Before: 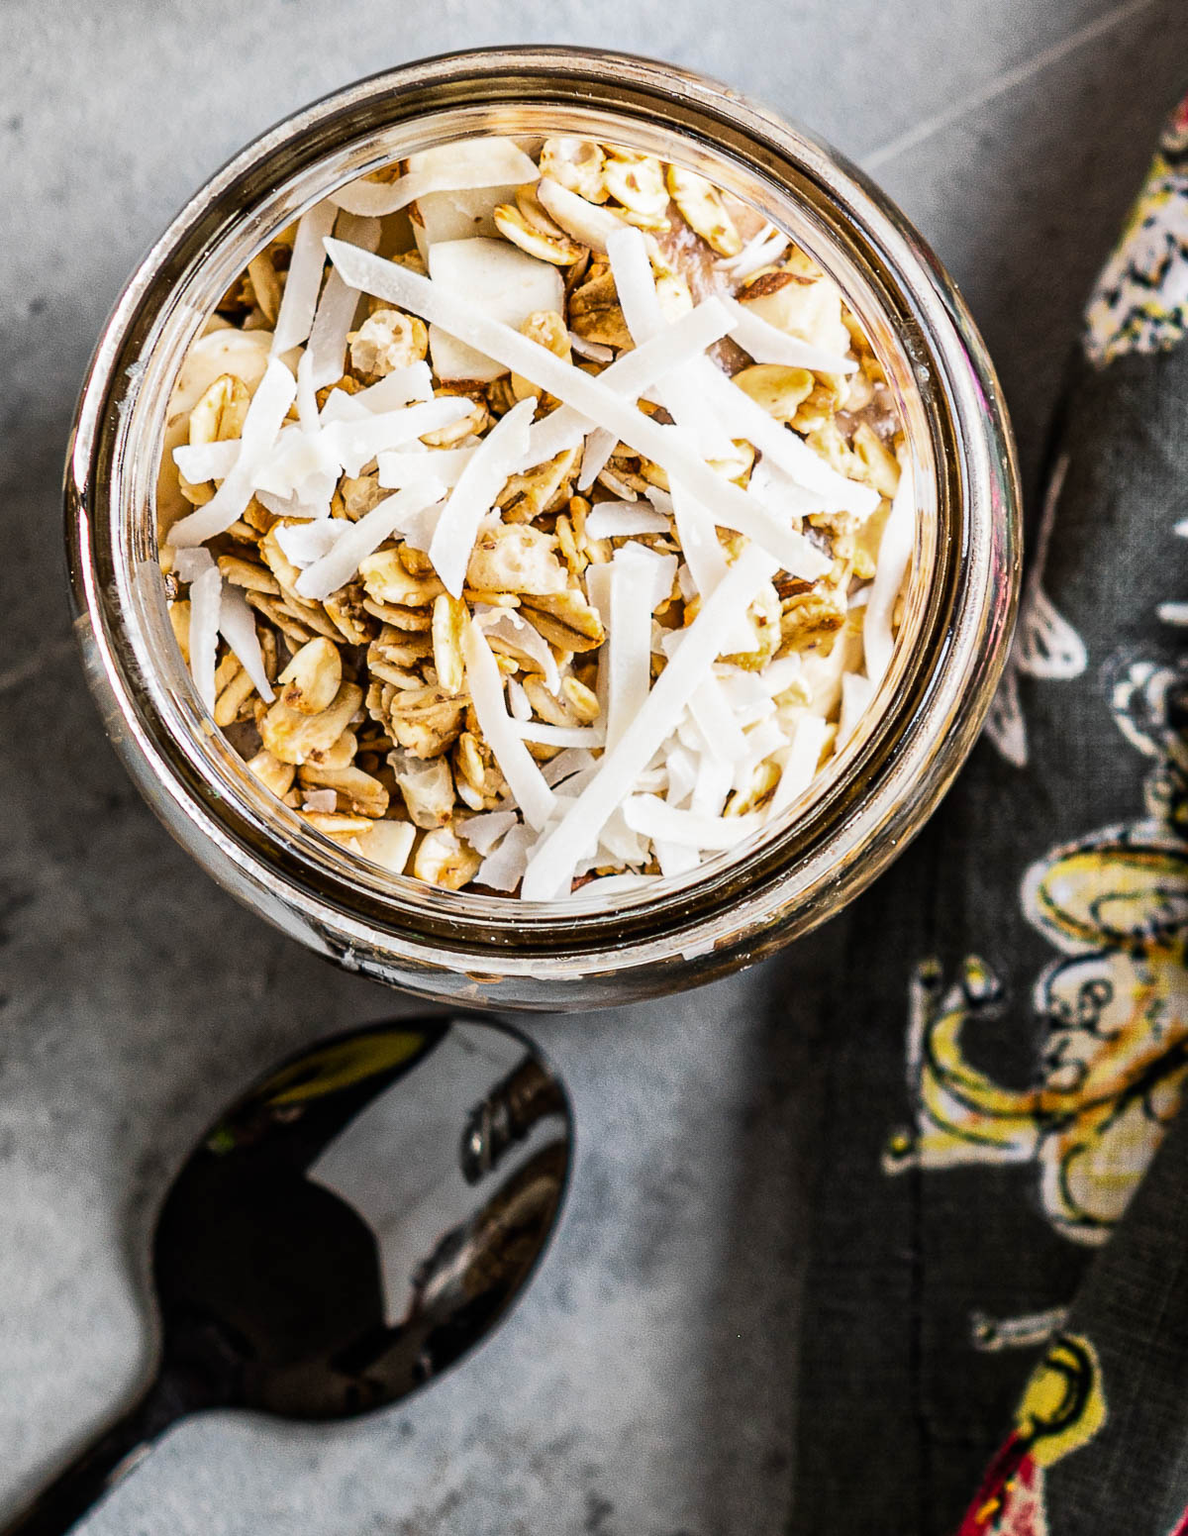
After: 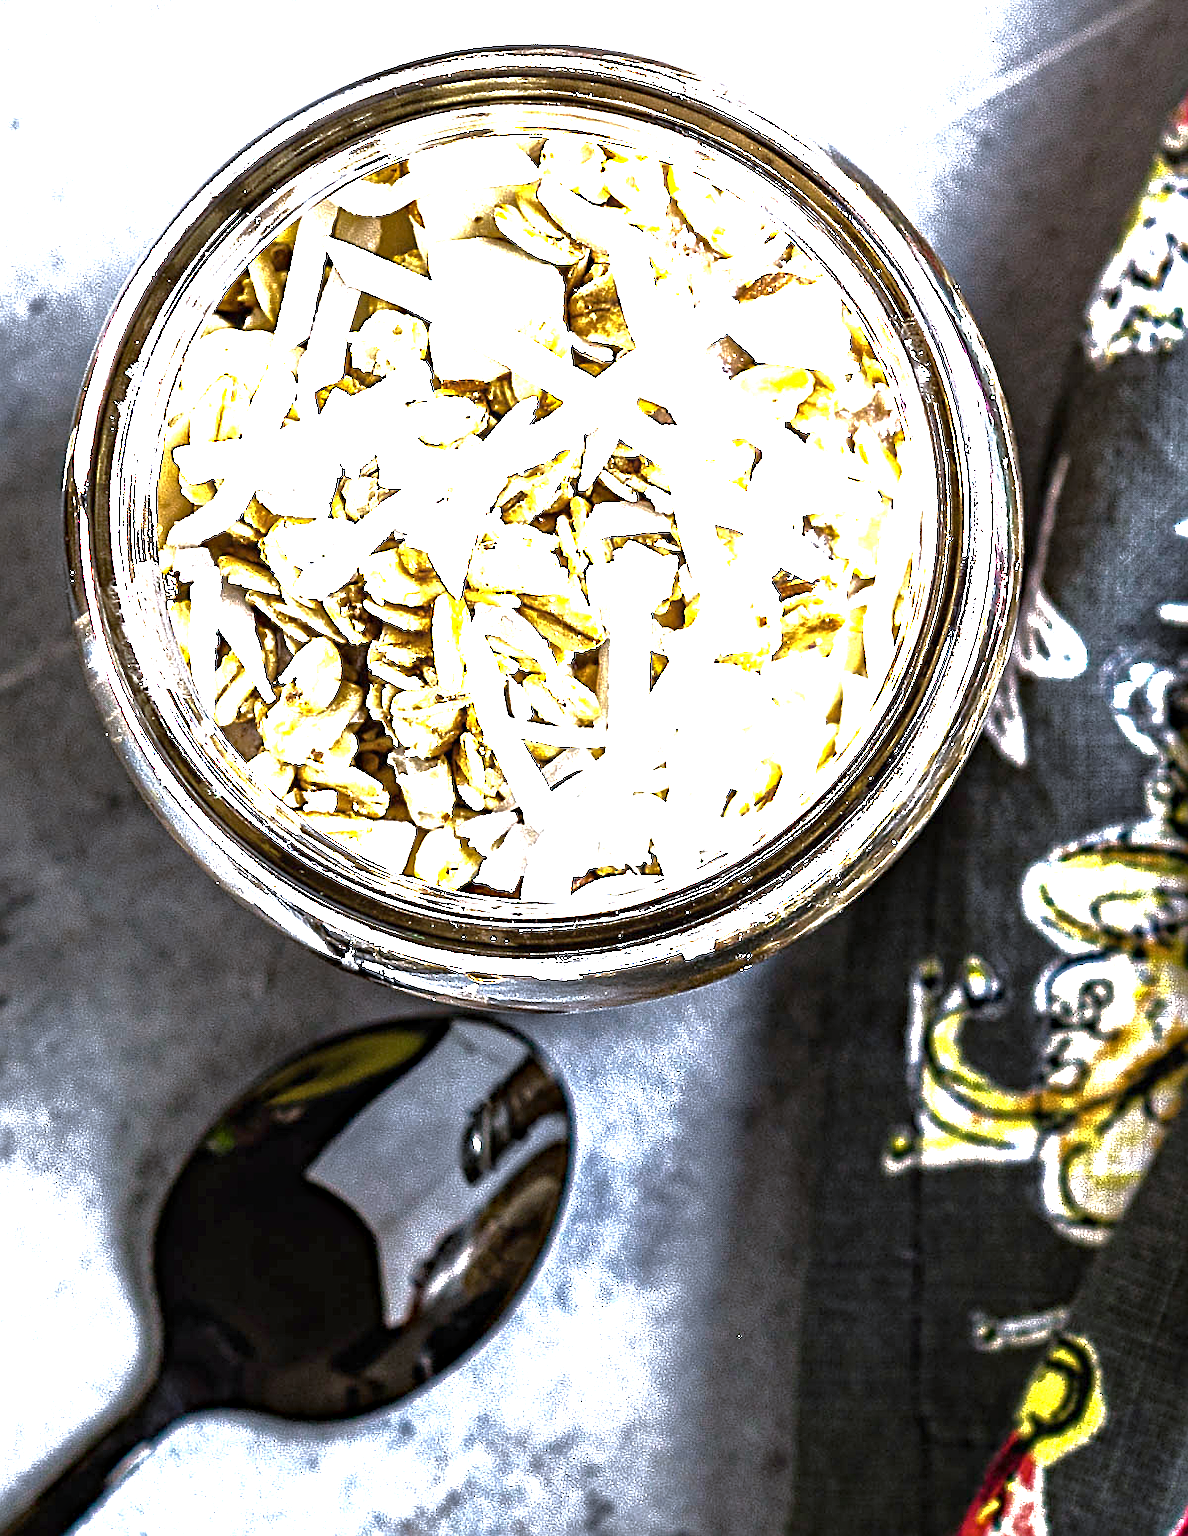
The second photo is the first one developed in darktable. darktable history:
haze removal: compatibility mode true, adaptive false
color zones: curves: ch0 [(0, 0.558) (0.143, 0.548) (0.286, 0.447) (0.429, 0.259) (0.571, 0.5) (0.714, 0.5) (0.857, 0.593) (1, 0.558)]; ch1 [(0, 0.543) (0.01, 0.544) (0.12, 0.492) (0.248, 0.458) (0.5, 0.534) (0.748, 0.5) (0.99, 0.469) (1, 0.543)]; ch2 [(0, 0.507) (0.143, 0.522) (0.286, 0.505) (0.429, 0.5) (0.571, 0.5) (0.714, 0.5) (0.857, 0.5) (1, 0.507)]
sharpen: on, module defaults
white balance: red 0.948, green 1.02, blue 1.176
base curve: curves: ch0 [(0, 0) (0.826, 0.587) (1, 1)]
exposure: black level correction 0, exposure 1.741 EV, compensate exposure bias true, compensate highlight preservation false
